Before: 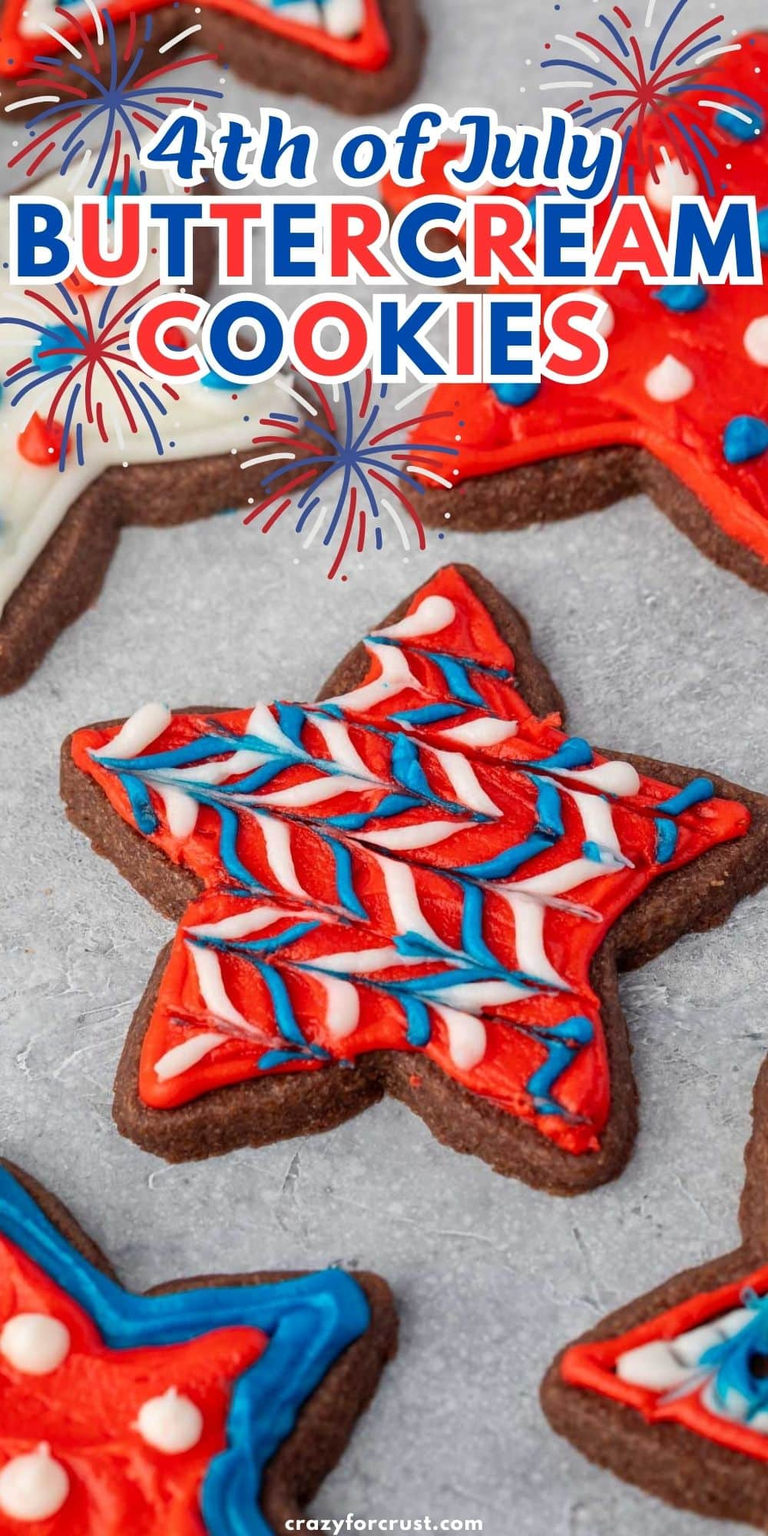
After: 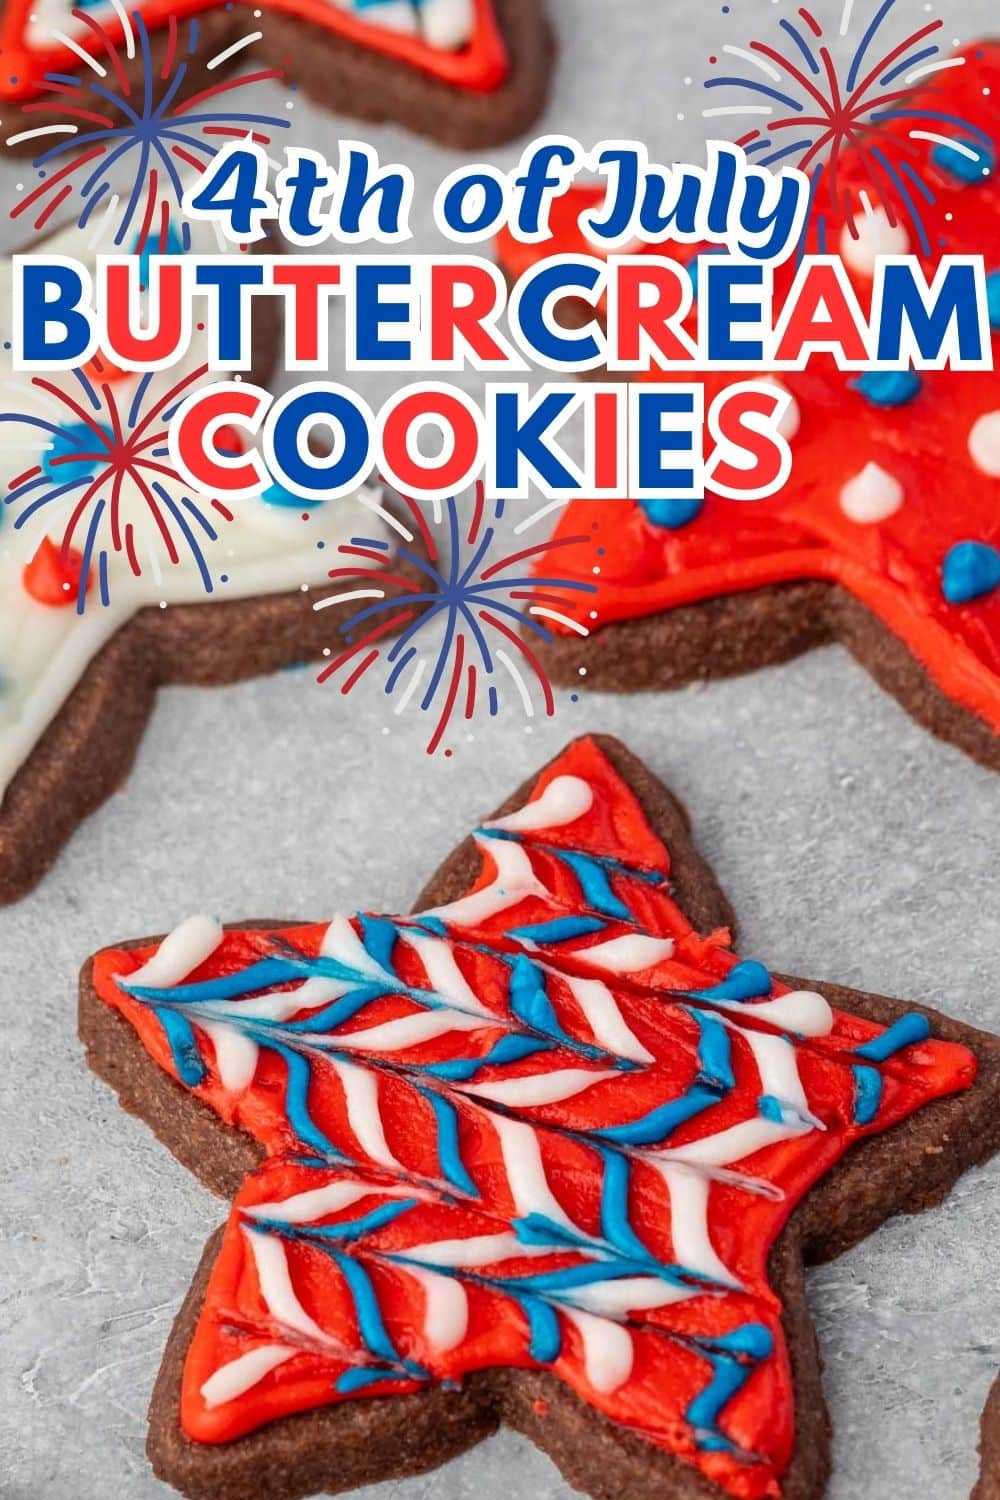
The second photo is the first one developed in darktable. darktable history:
crop: bottom 24.989%
